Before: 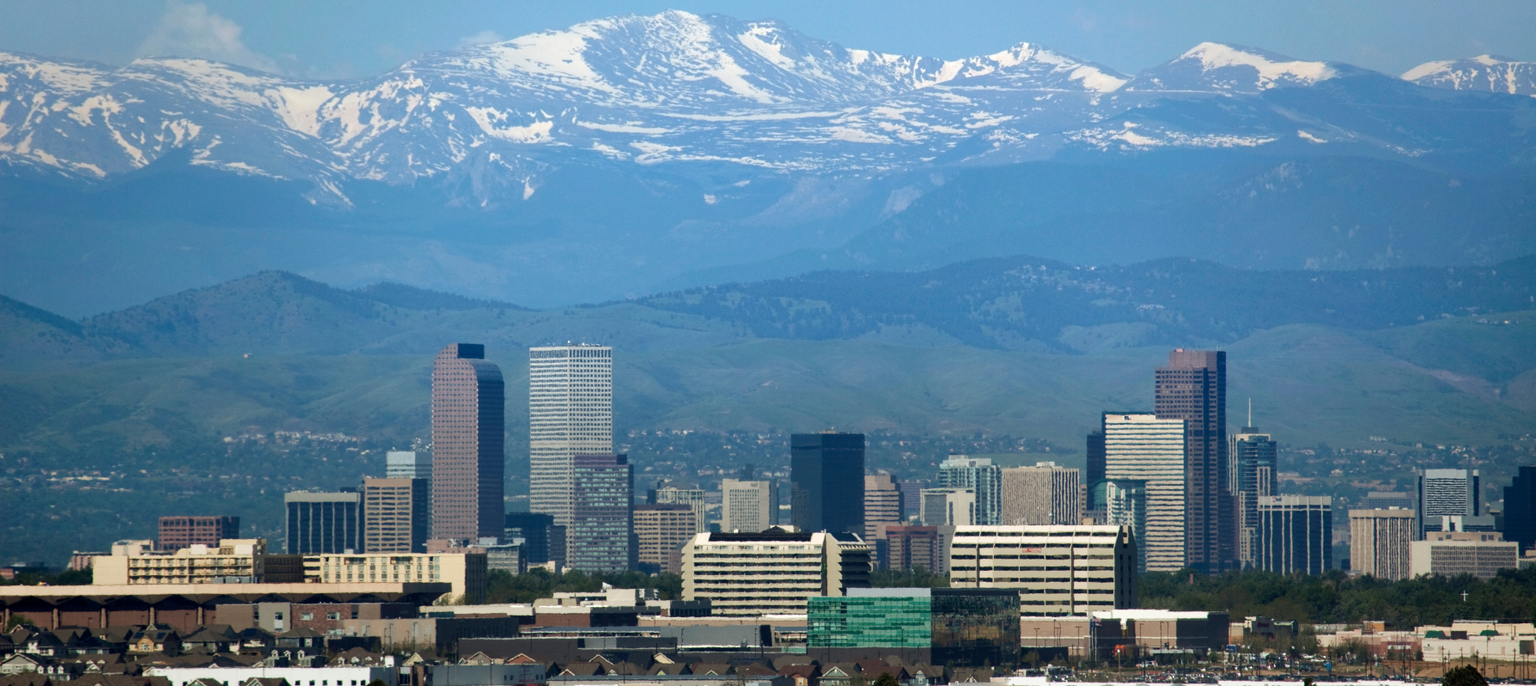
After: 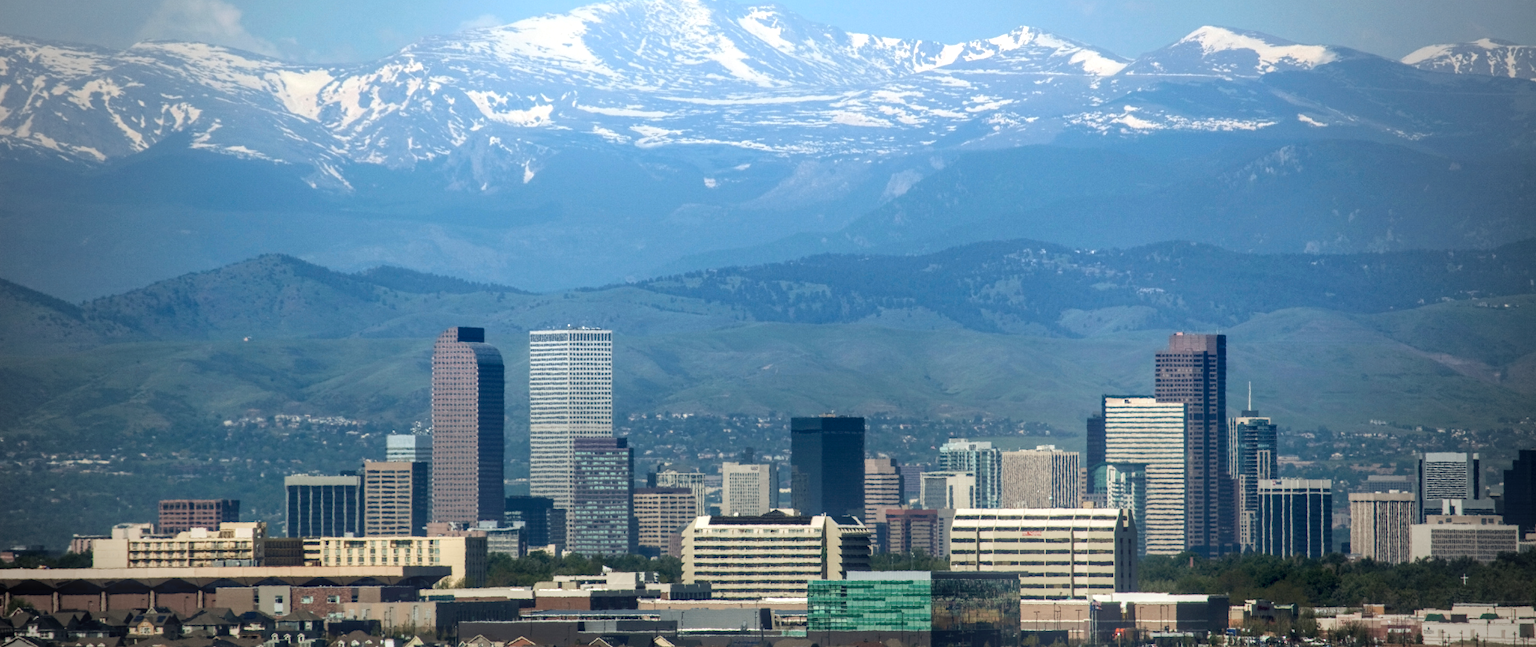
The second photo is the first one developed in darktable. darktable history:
vignetting: fall-off start 71.74%
bloom: on, module defaults
local contrast: detail 142%
white balance: red 1, blue 1
crop and rotate: top 2.479%, bottom 3.018%
